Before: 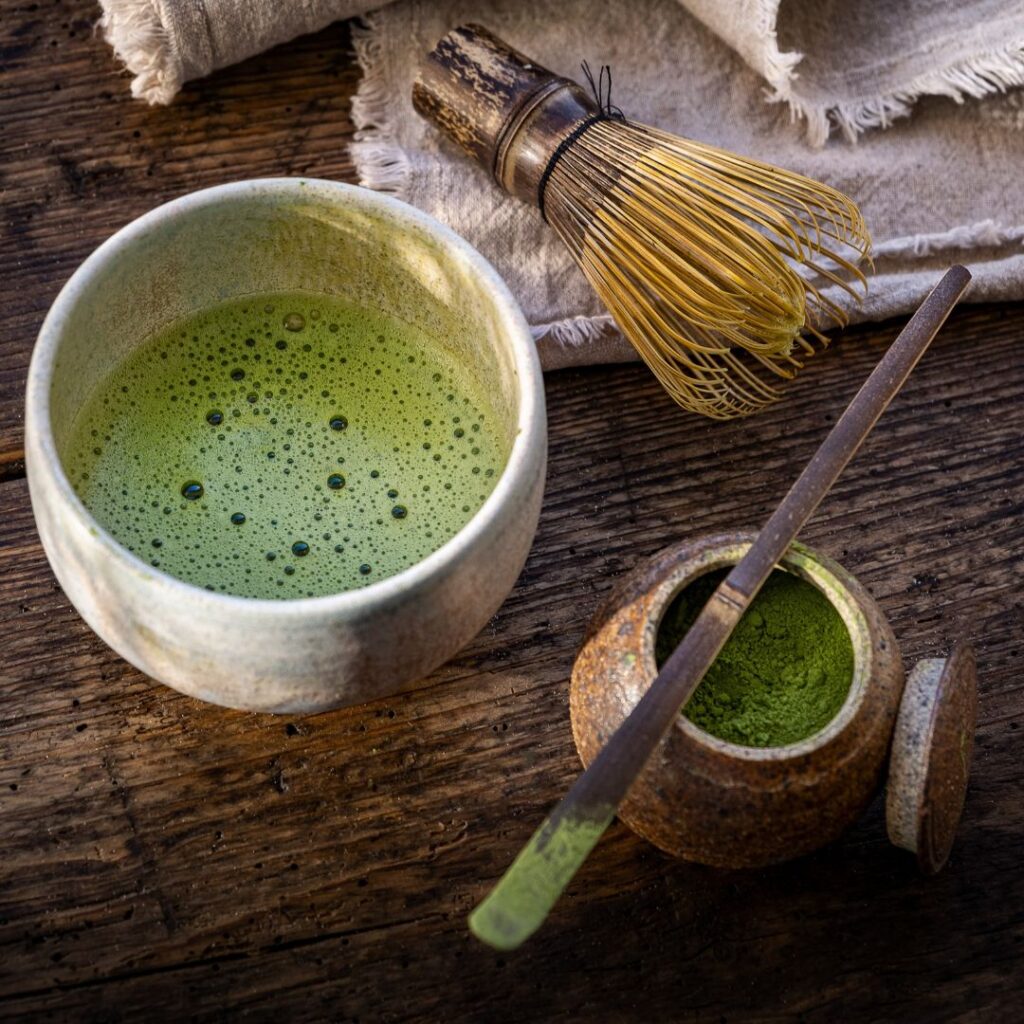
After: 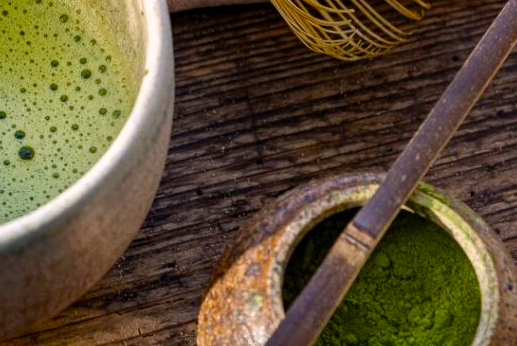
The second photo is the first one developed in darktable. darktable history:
crop: left 36.484%, top 35.144%, right 13.014%, bottom 31.061%
color balance rgb: highlights gain › chroma 1.035%, highlights gain › hue 52.82°, perceptual saturation grading › global saturation 20.138%, perceptual saturation grading › highlights -19.989%, perceptual saturation grading › shadows 29.448%
